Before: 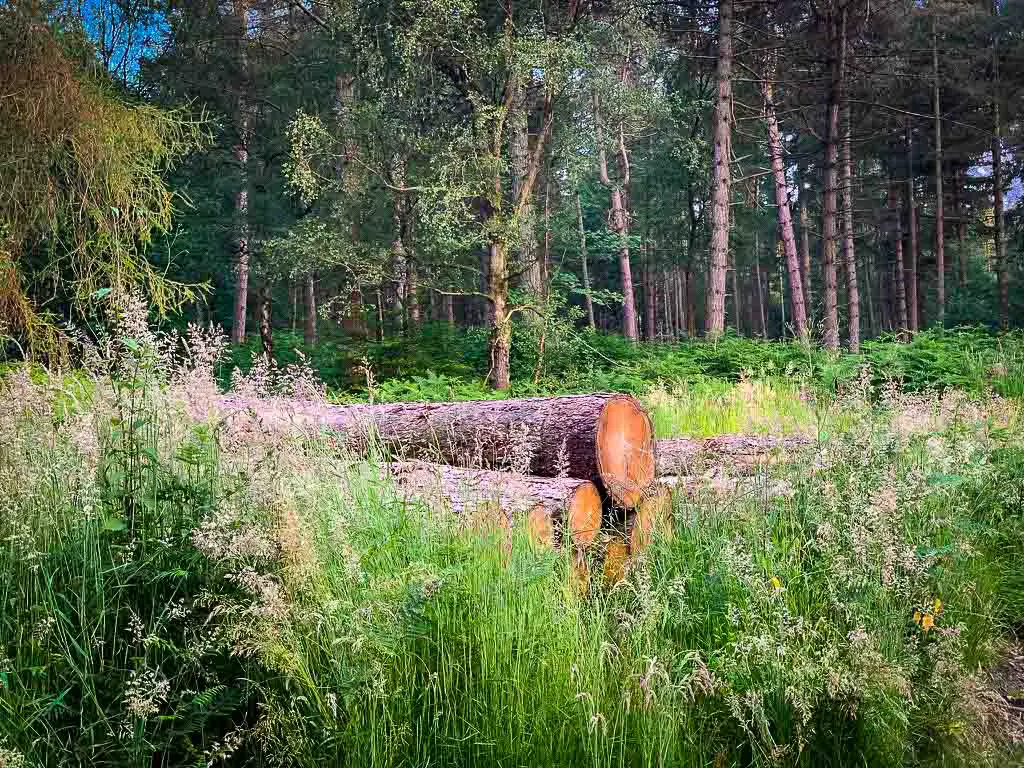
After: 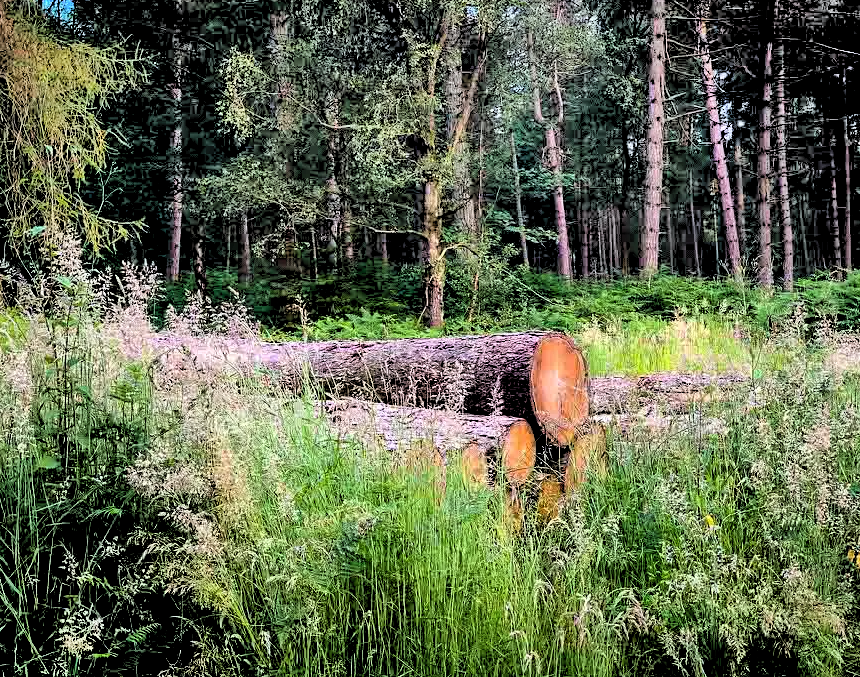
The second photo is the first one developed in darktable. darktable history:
crop: left 6.446%, top 8.188%, right 9.538%, bottom 3.548%
rgb levels: levels [[0.034, 0.472, 0.904], [0, 0.5, 1], [0, 0.5, 1]]
fill light: on, module defaults
shadows and highlights: shadows 60, soften with gaussian
white balance: red 0.988, blue 1.017
